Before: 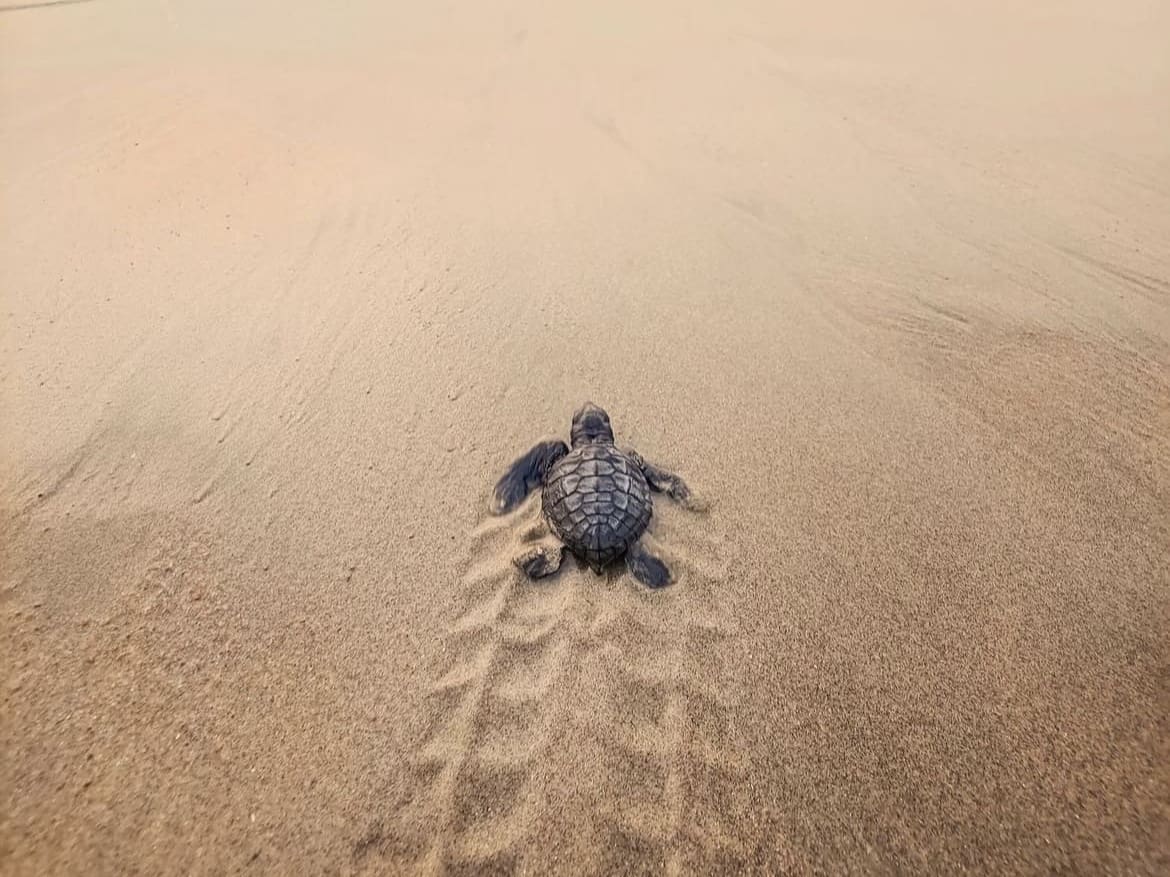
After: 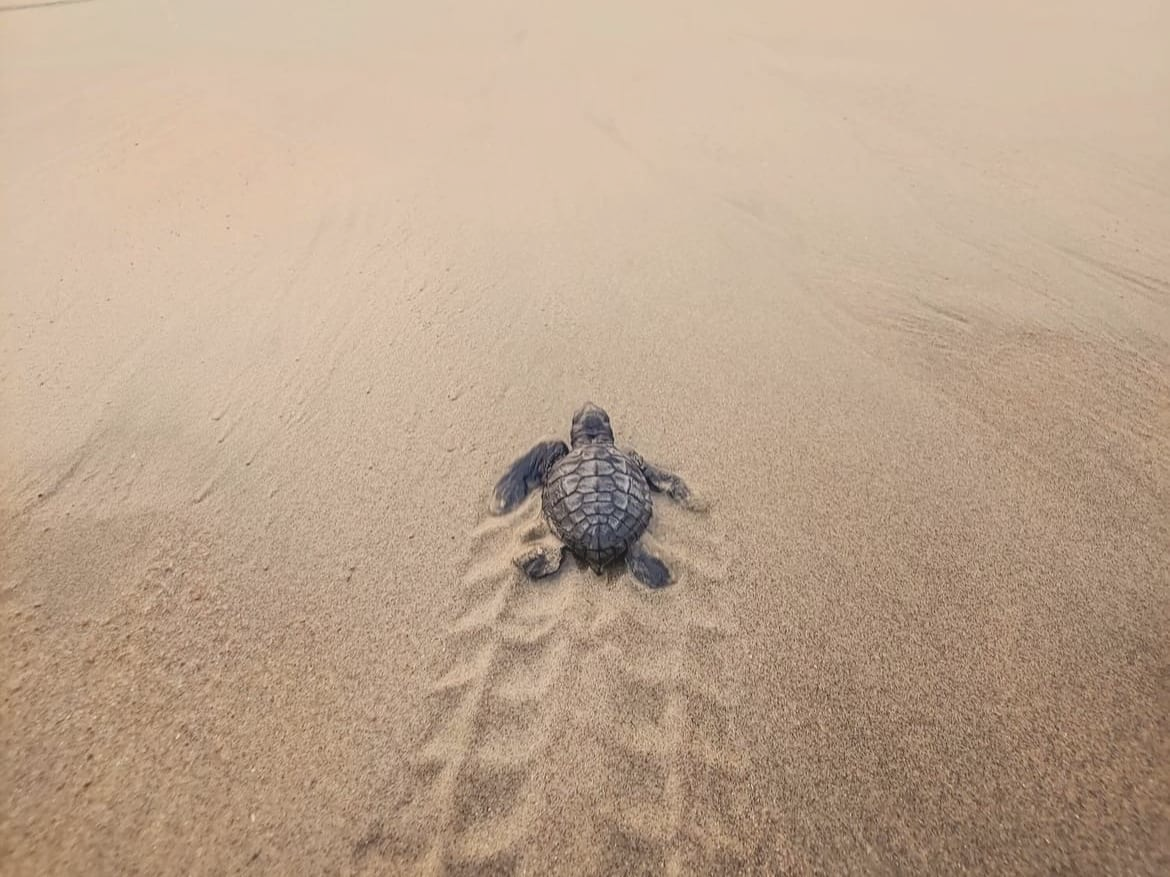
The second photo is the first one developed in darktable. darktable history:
contrast brightness saturation: contrast -0.137, brightness 0.049, saturation -0.125
